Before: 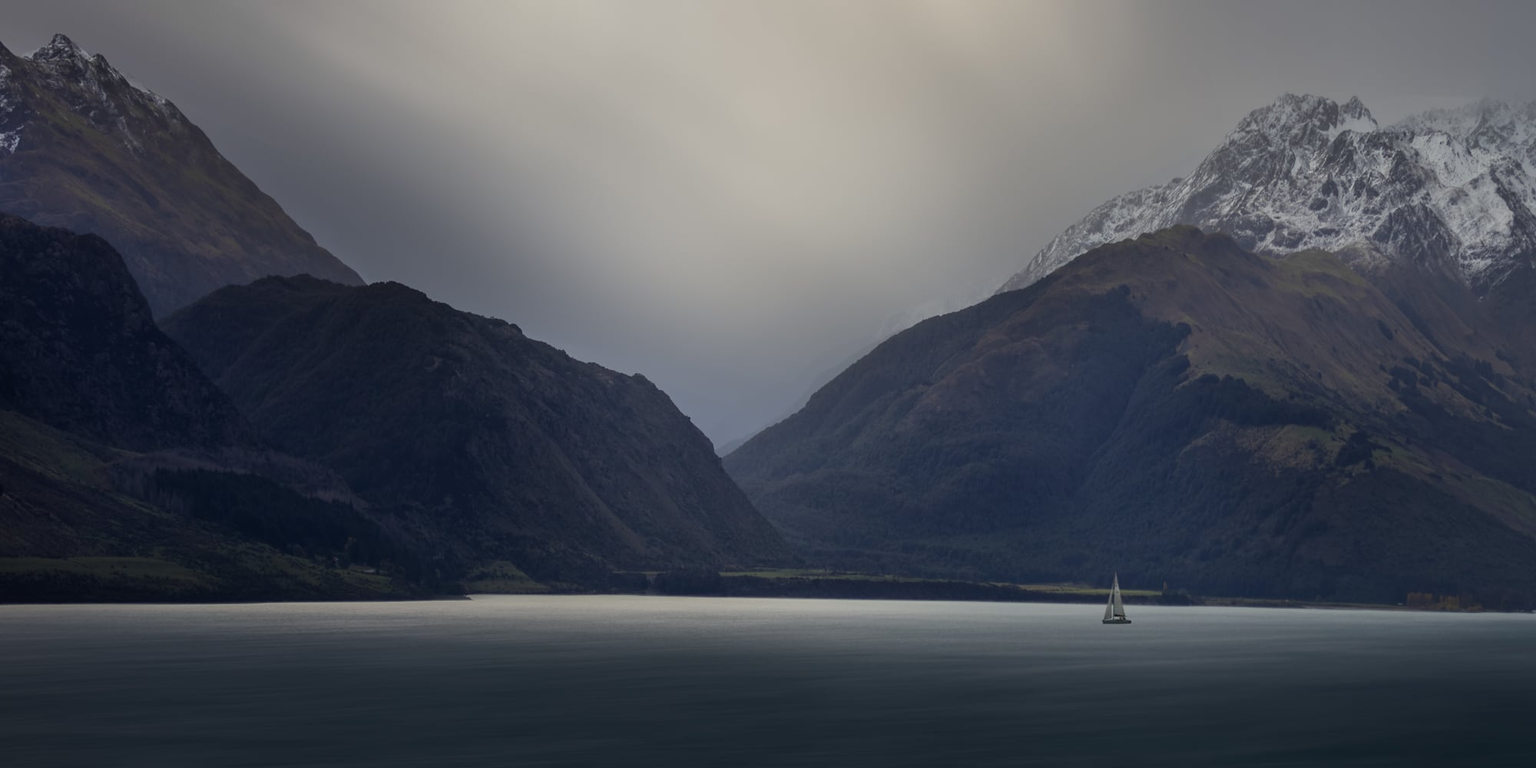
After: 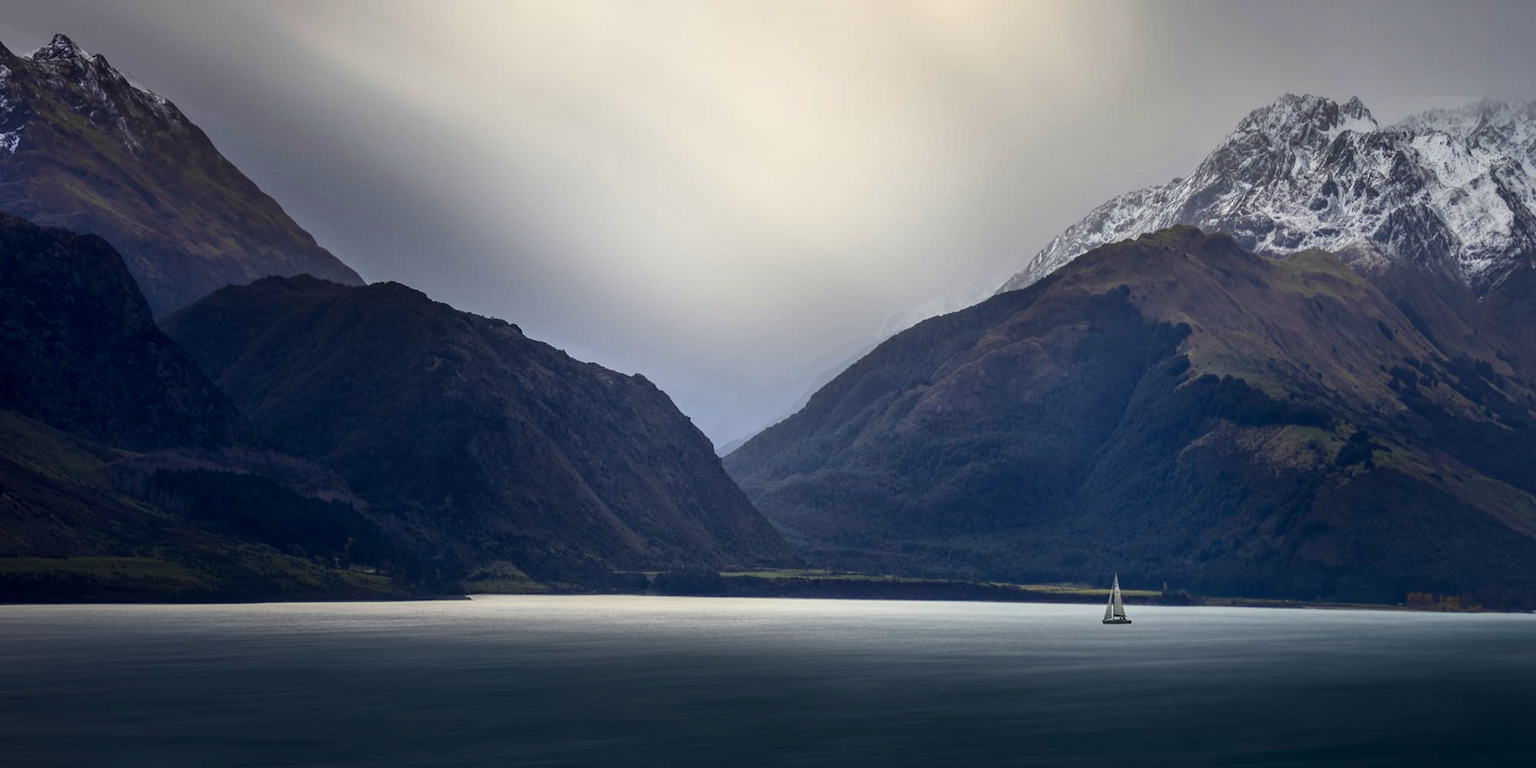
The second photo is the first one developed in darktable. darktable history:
exposure: exposure 0.603 EV, compensate exposure bias true, compensate highlight preservation false
local contrast: detail 130%
contrast brightness saturation: contrast 0.179, saturation 0.308
vignetting: fall-off start 40.83%, fall-off radius 40.7%, brightness -0.223, saturation 0.143
